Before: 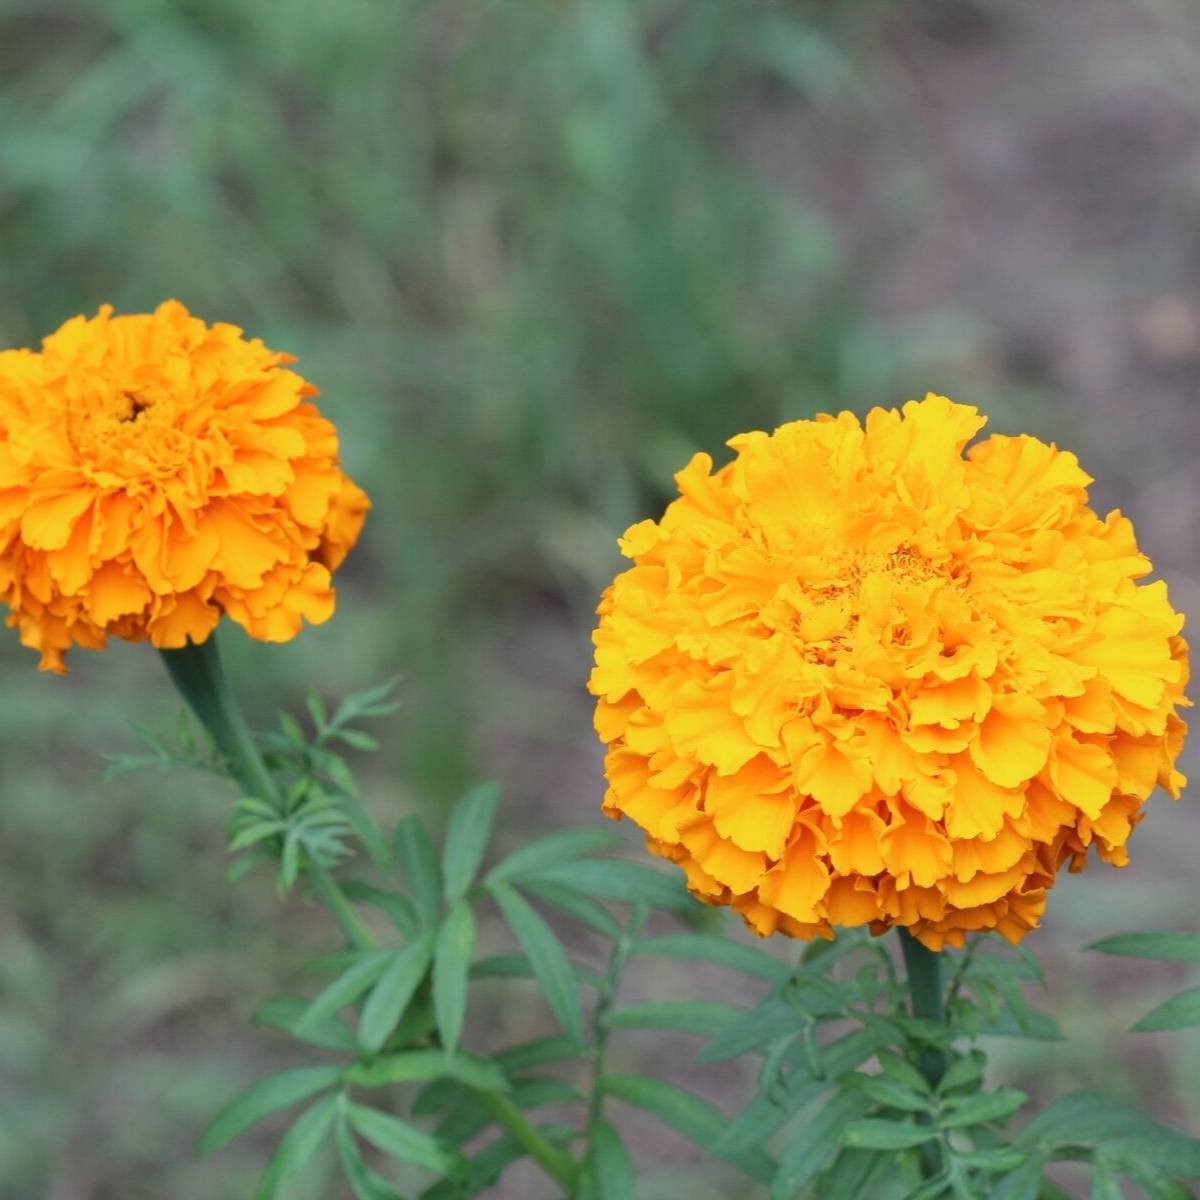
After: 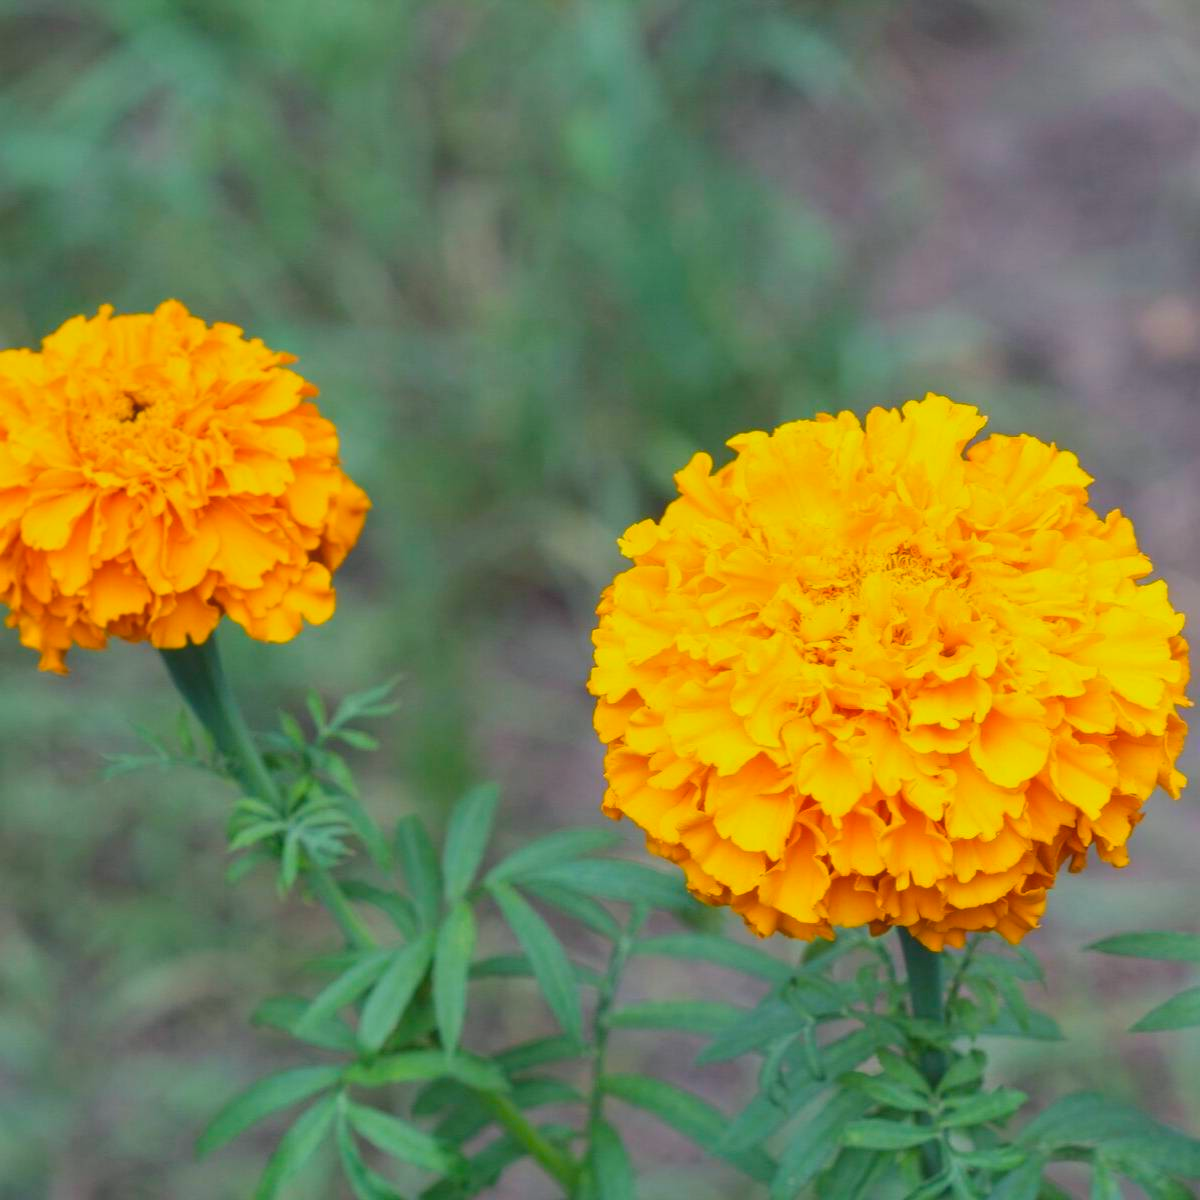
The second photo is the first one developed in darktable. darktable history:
color balance rgb: shadows lift › chroma 2.048%, shadows lift › hue 250.55°, white fulcrum 0.062 EV, perceptual saturation grading › global saturation 18.818%, global vibrance 20%
local contrast: highlights 47%, shadows 6%, detail 100%
